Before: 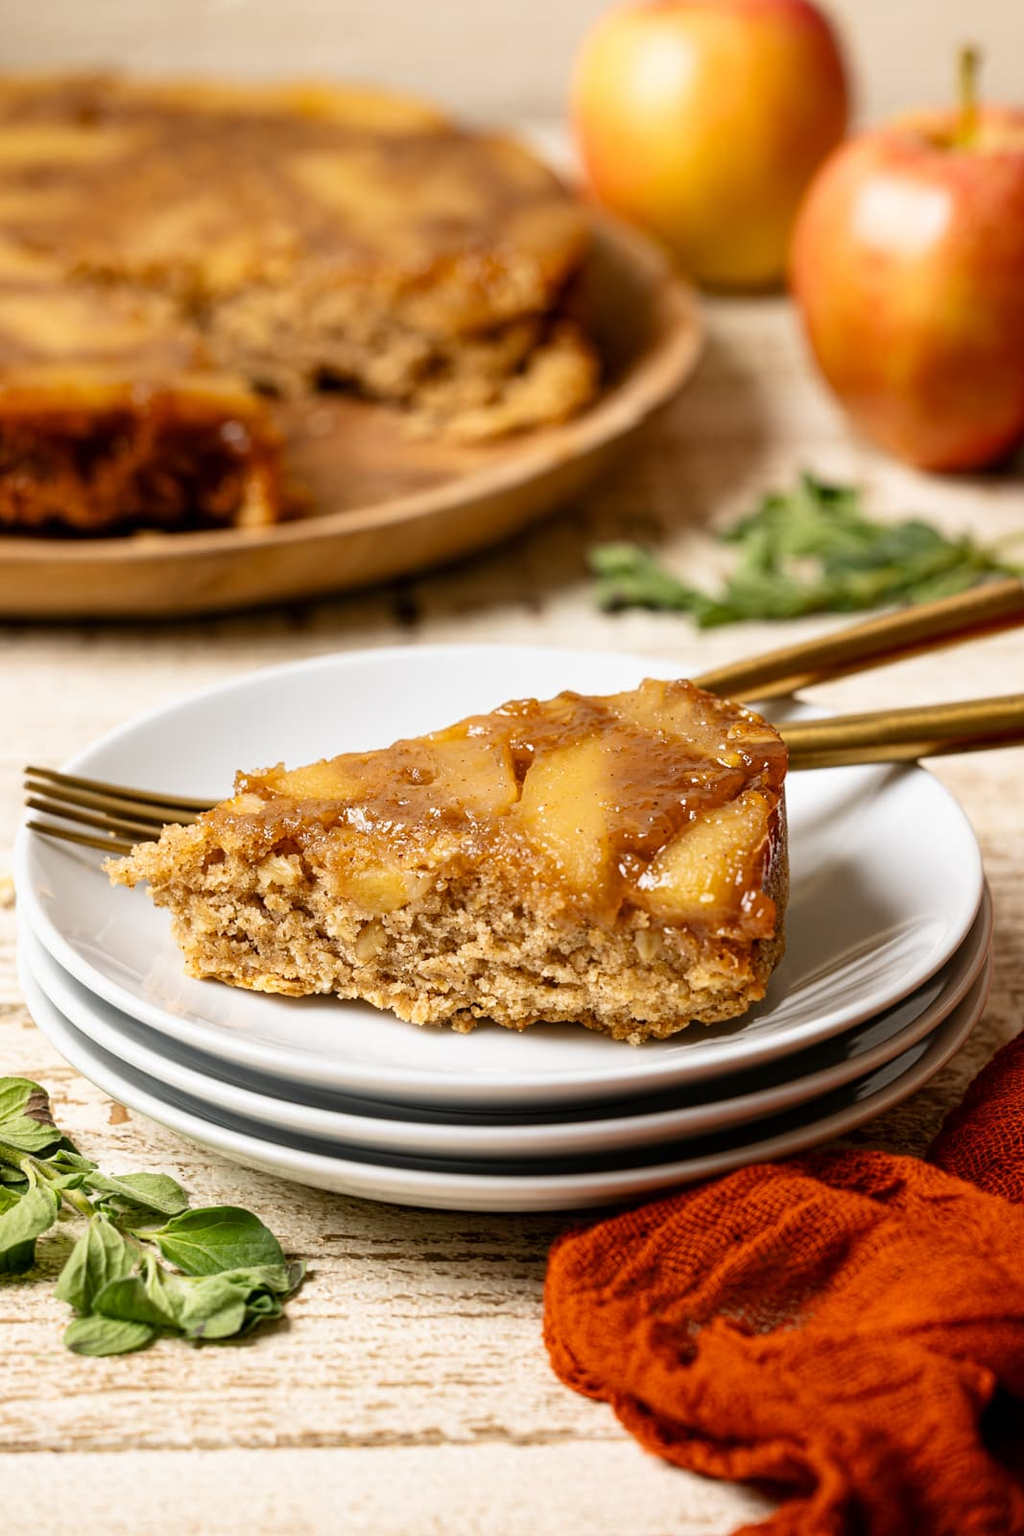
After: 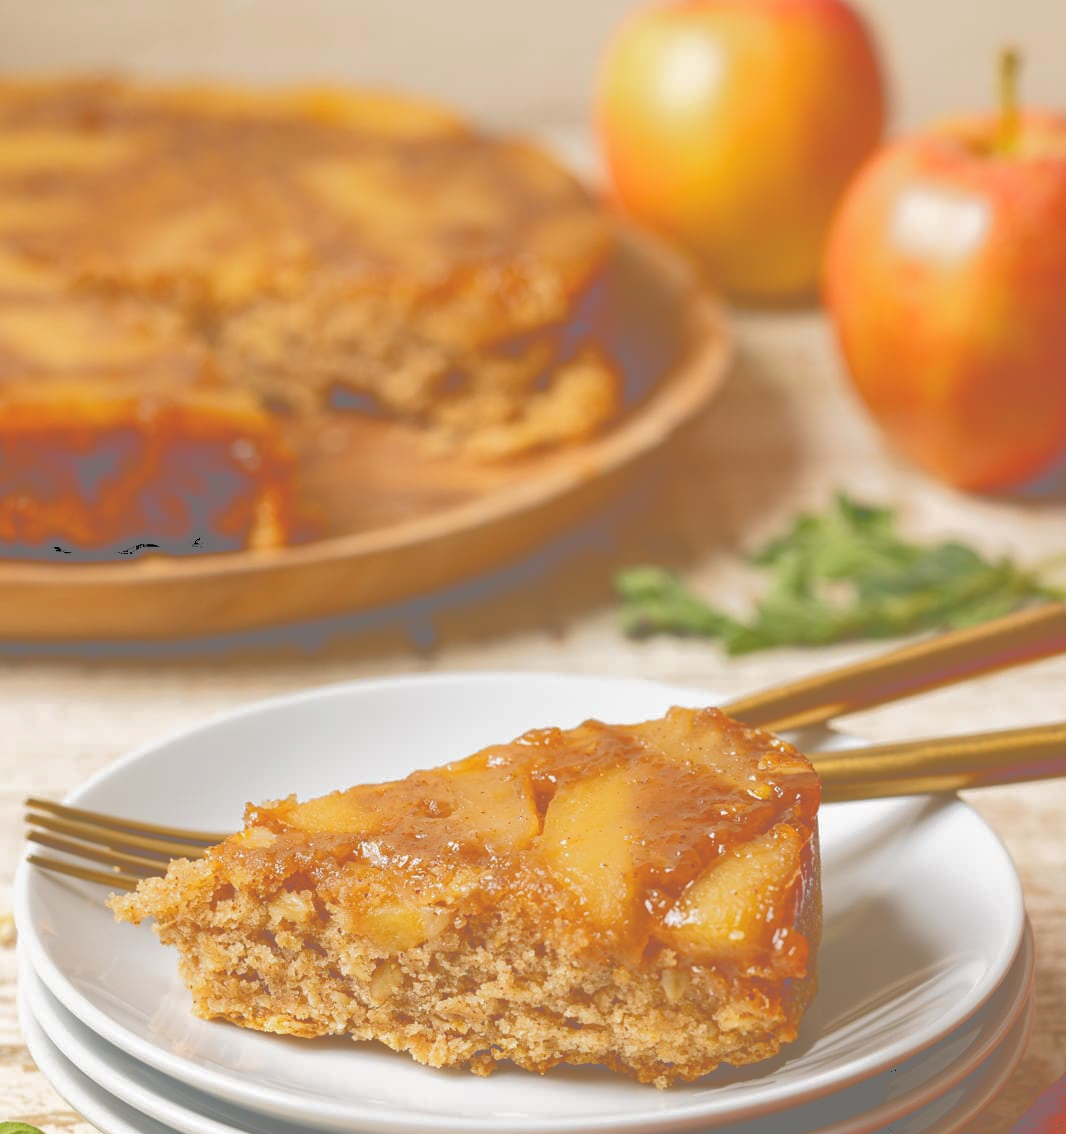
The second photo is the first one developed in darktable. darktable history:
tone curve: curves: ch0 [(0, 0) (0.003, 0.464) (0.011, 0.464) (0.025, 0.464) (0.044, 0.464) (0.069, 0.464) (0.1, 0.463) (0.136, 0.463) (0.177, 0.464) (0.224, 0.469) (0.277, 0.482) (0.335, 0.501) (0.399, 0.53) (0.468, 0.567) (0.543, 0.61) (0.623, 0.663) (0.709, 0.718) (0.801, 0.779) (0.898, 0.842) (1, 1)], color space Lab, independent channels, preserve colors none
crop: right 0%, bottom 29.074%
contrast brightness saturation: saturation -0.029
